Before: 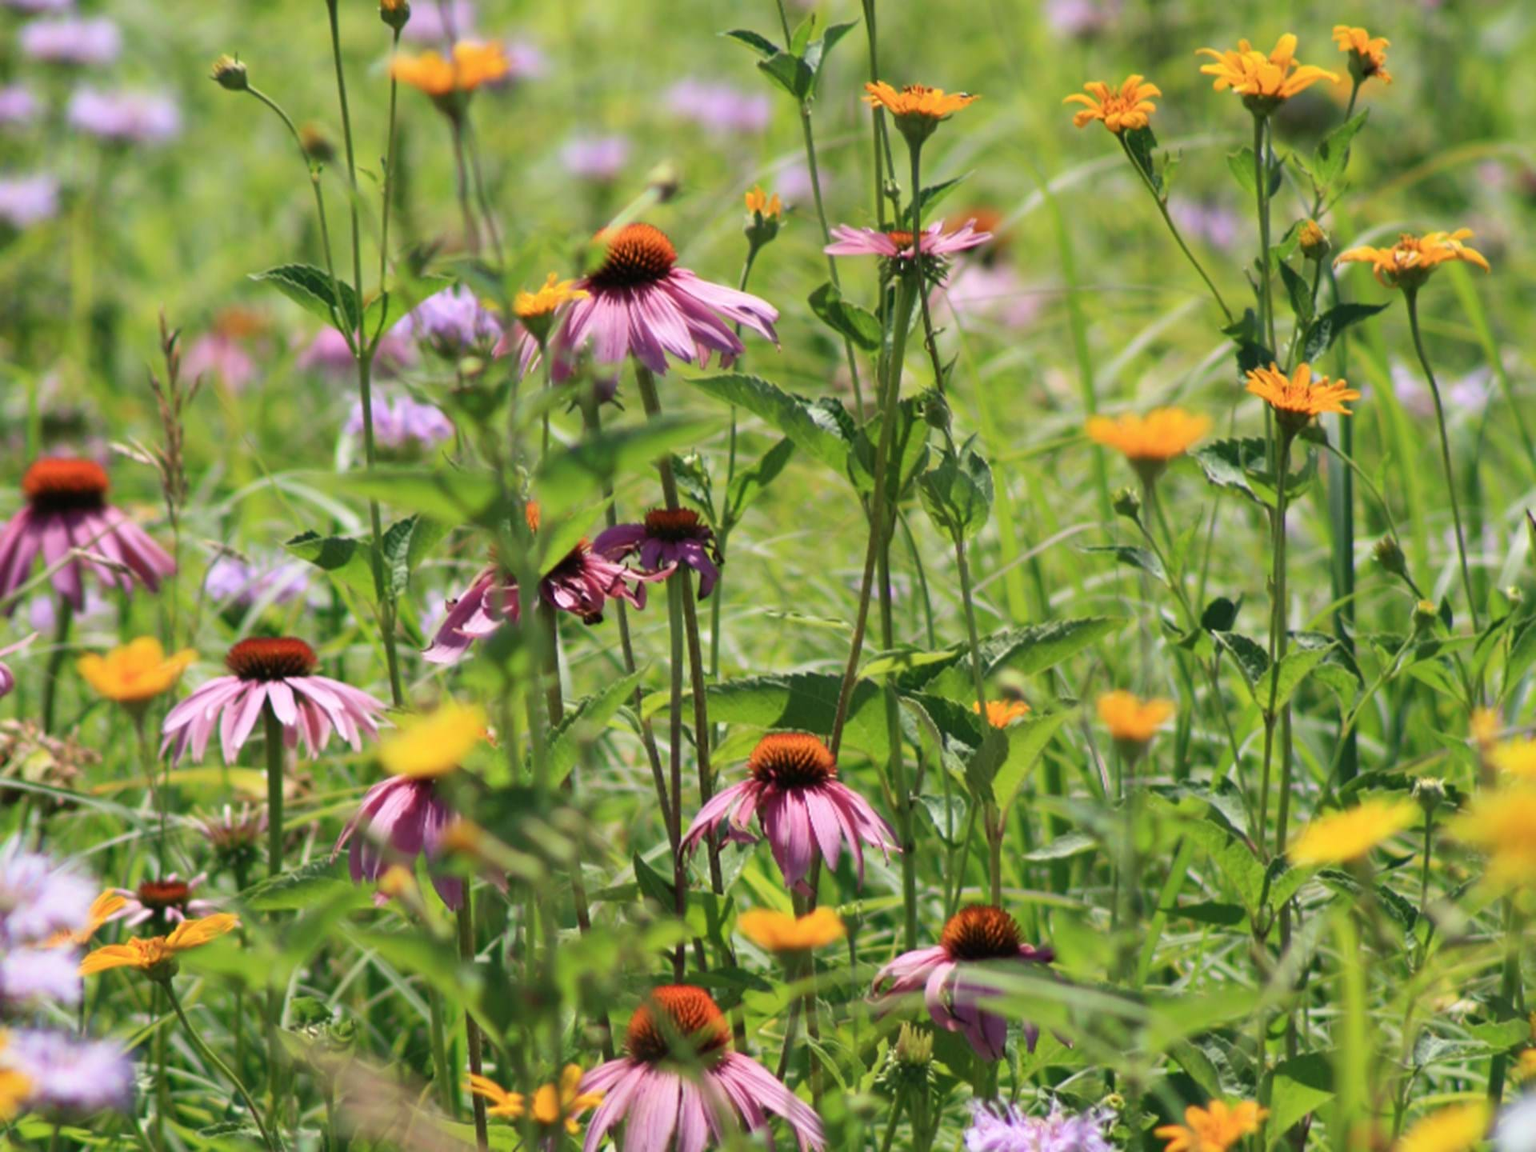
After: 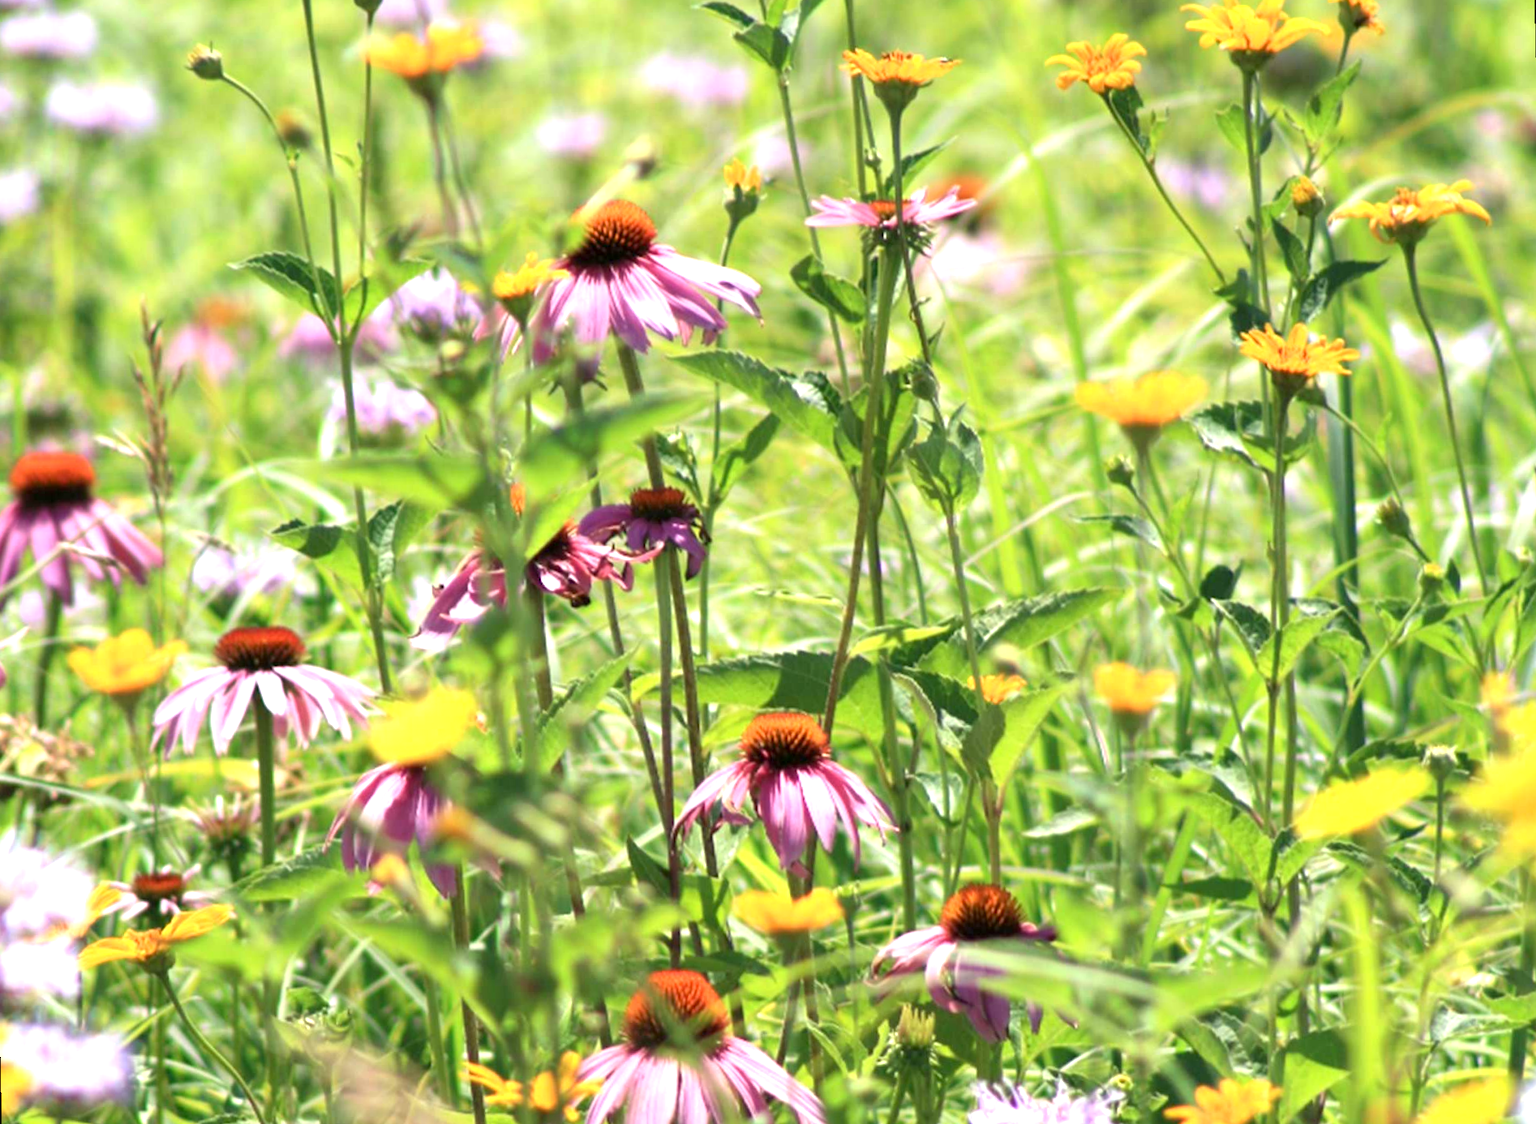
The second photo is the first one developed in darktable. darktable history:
exposure: black level correction 0.001, exposure 1 EV, compensate highlight preservation false
rotate and perspective: rotation -1.32°, lens shift (horizontal) -0.031, crop left 0.015, crop right 0.985, crop top 0.047, crop bottom 0.982
